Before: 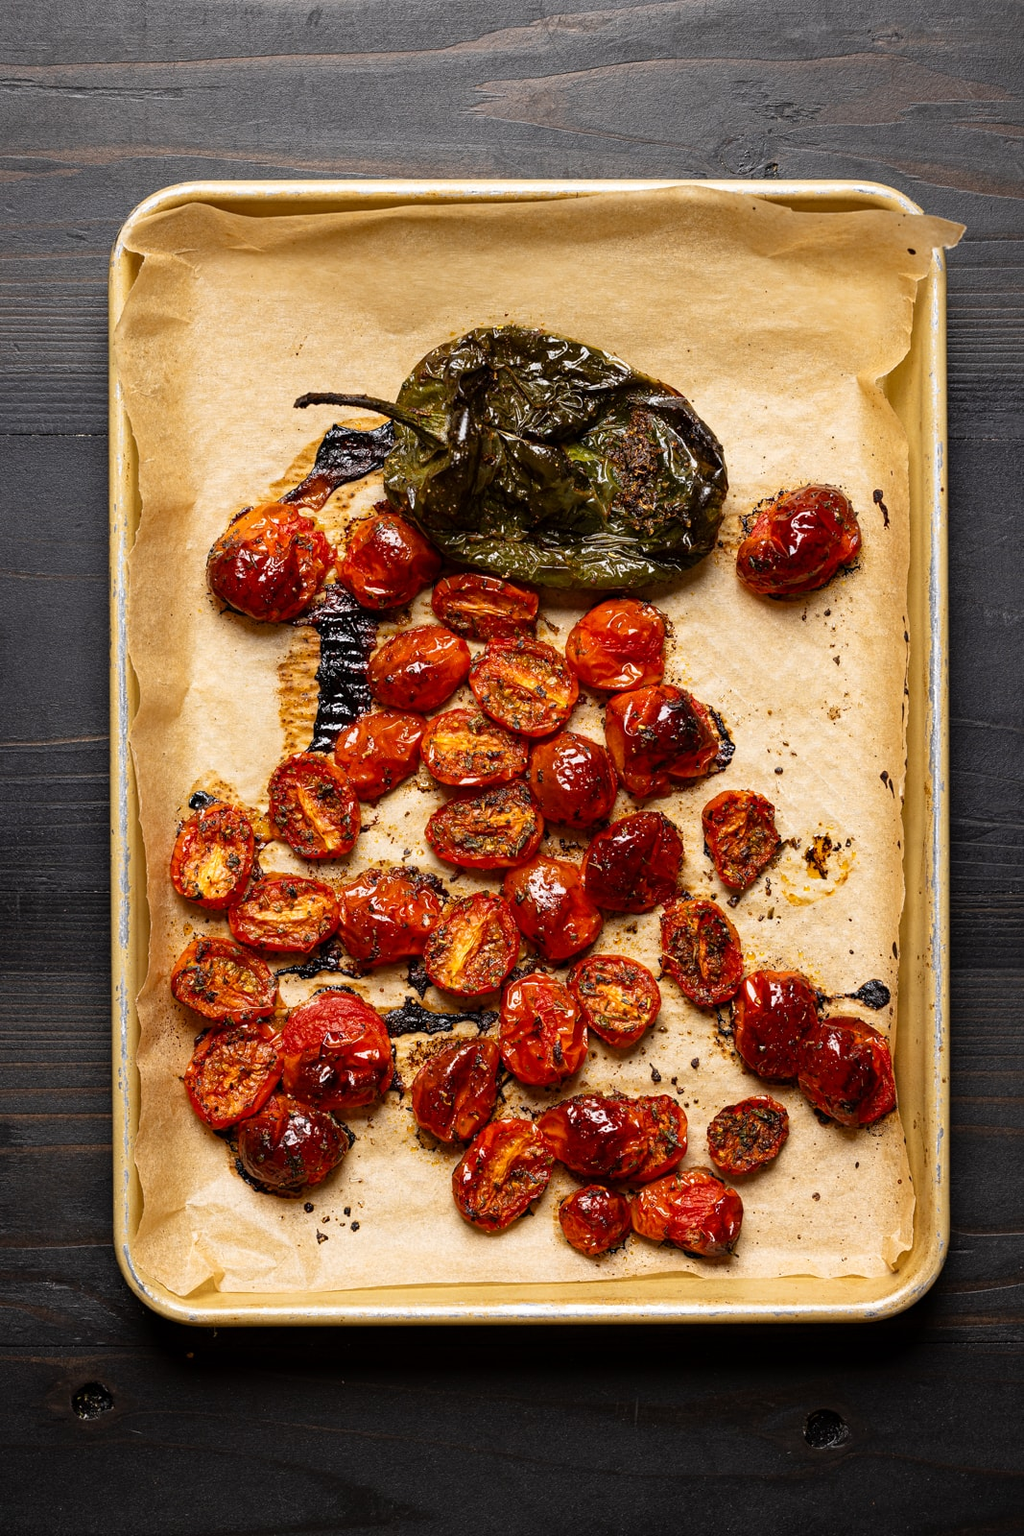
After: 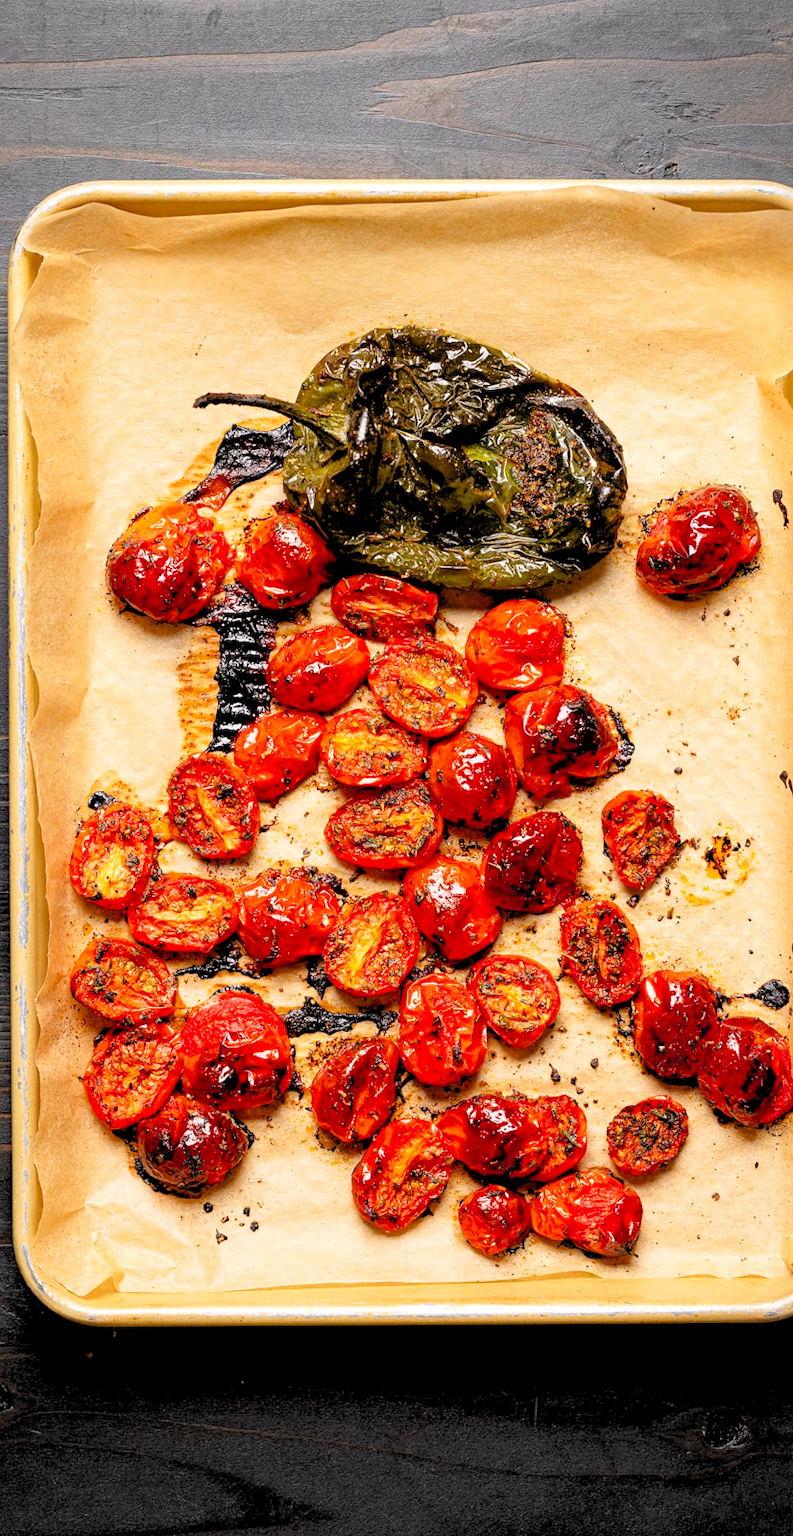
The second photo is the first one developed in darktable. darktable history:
levels: levels [0.072, 0.414, 0.976]
crop: left 9.849%, right 12.573%
vignetting: fall-off radius 60.84%
